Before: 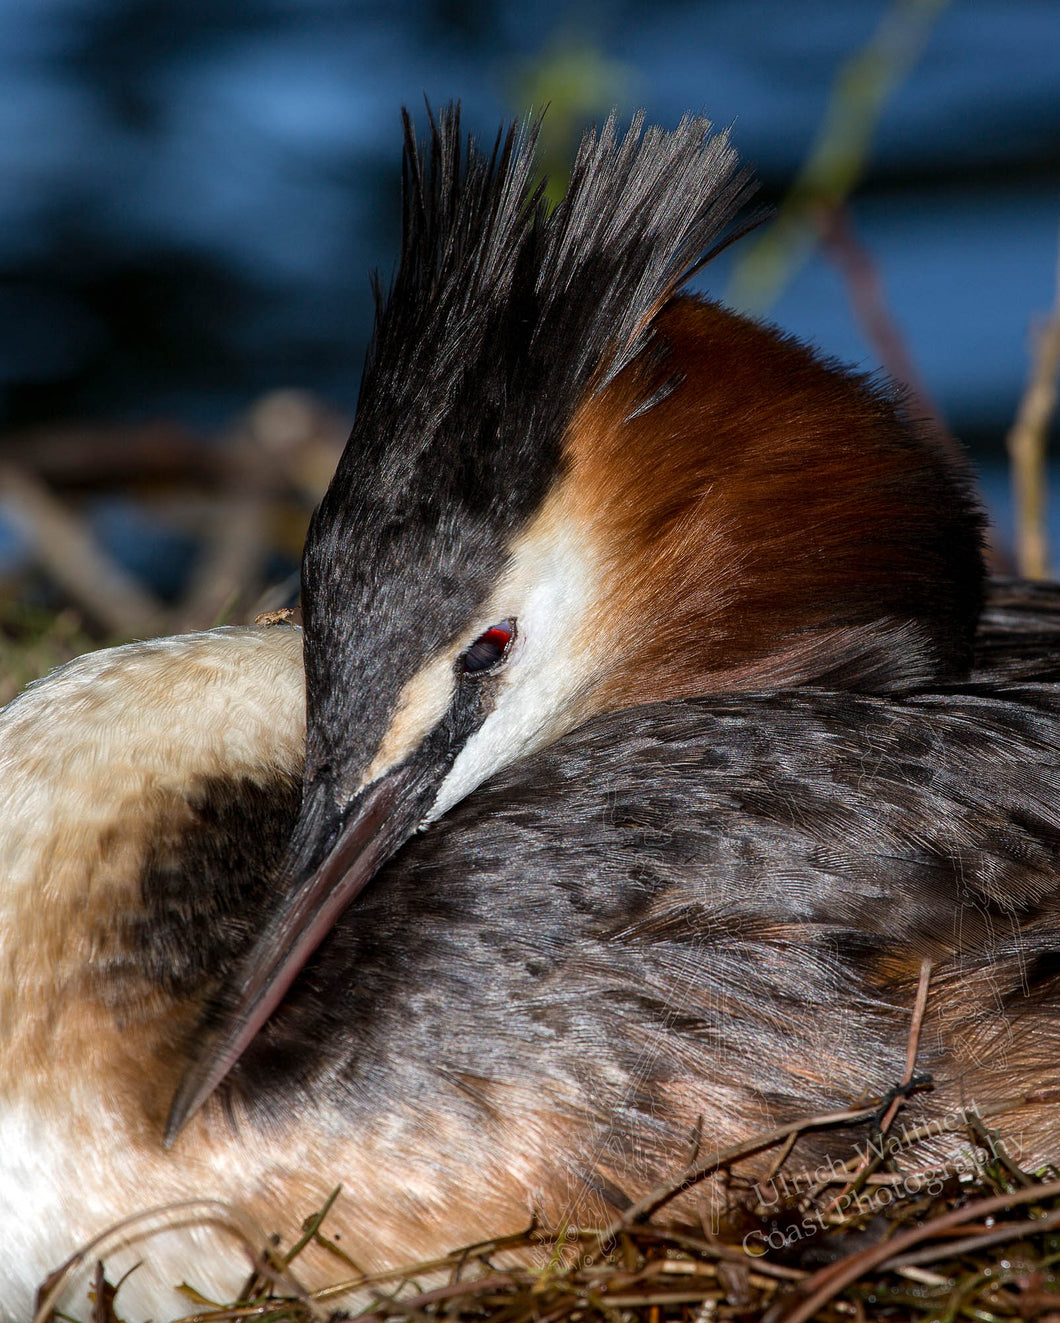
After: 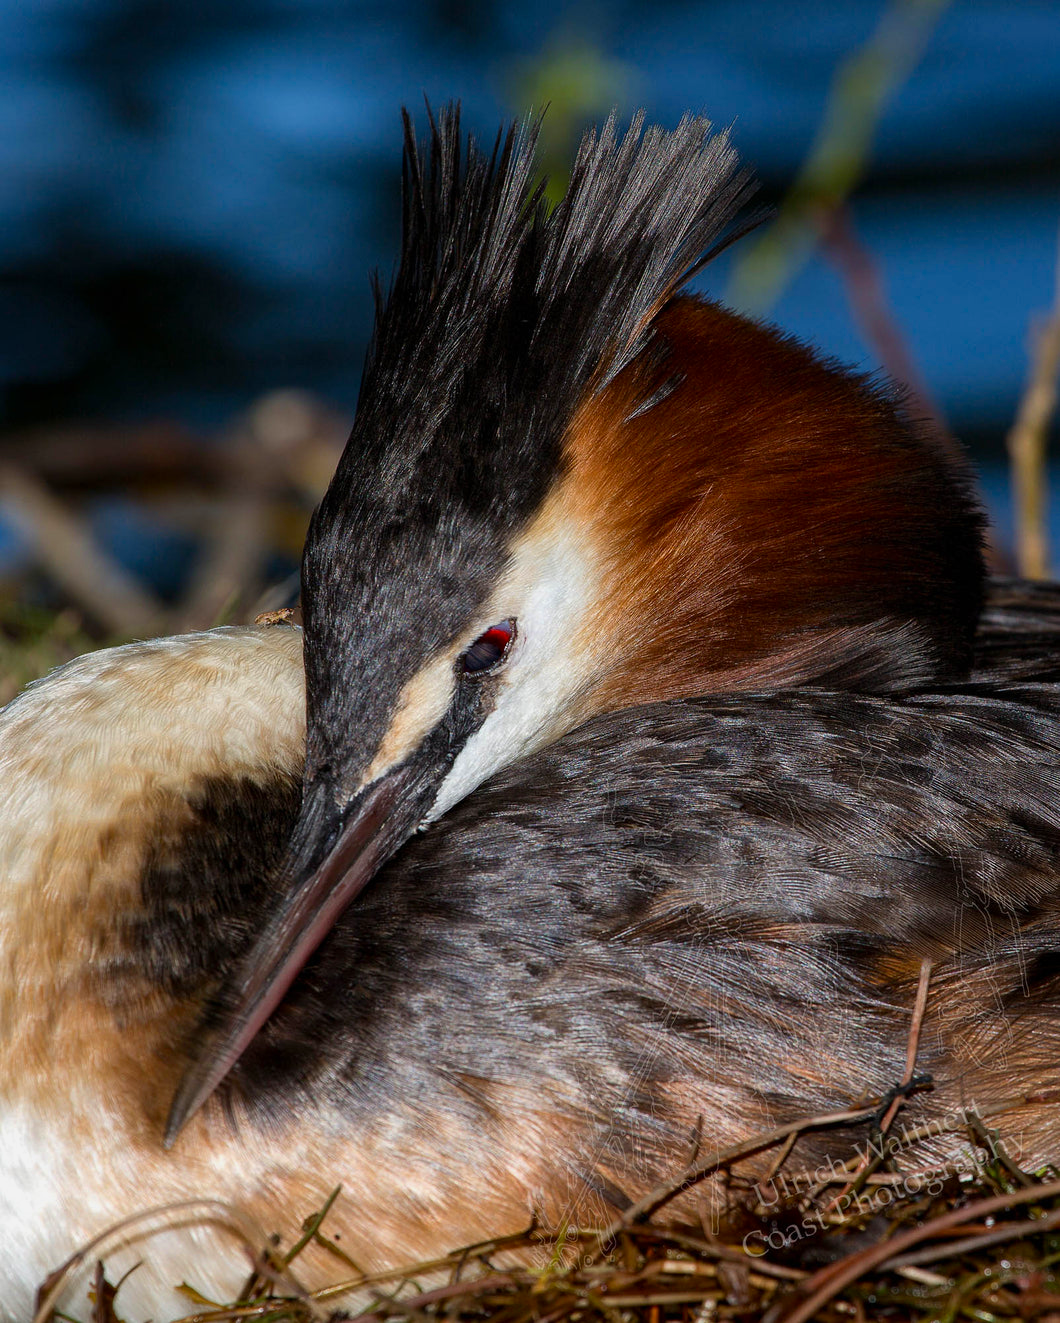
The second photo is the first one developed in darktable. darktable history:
color zones: curves: ch0 [(0, 0.613) (0.01, 0.613) (0.245, 0.448) (0.498, 0.529) (0.642, 0.665) (0.879, 0.777) (0.99, 0.613)]; ch1 [(0, 0) (0.143, 0) (0.286, 0) (0.429, 0) (0.571, 0) (0.714, 0) (0.857, 0)], mix -121.96%
exposure: exposure -0.177 EV, compensate highlight preservation false
